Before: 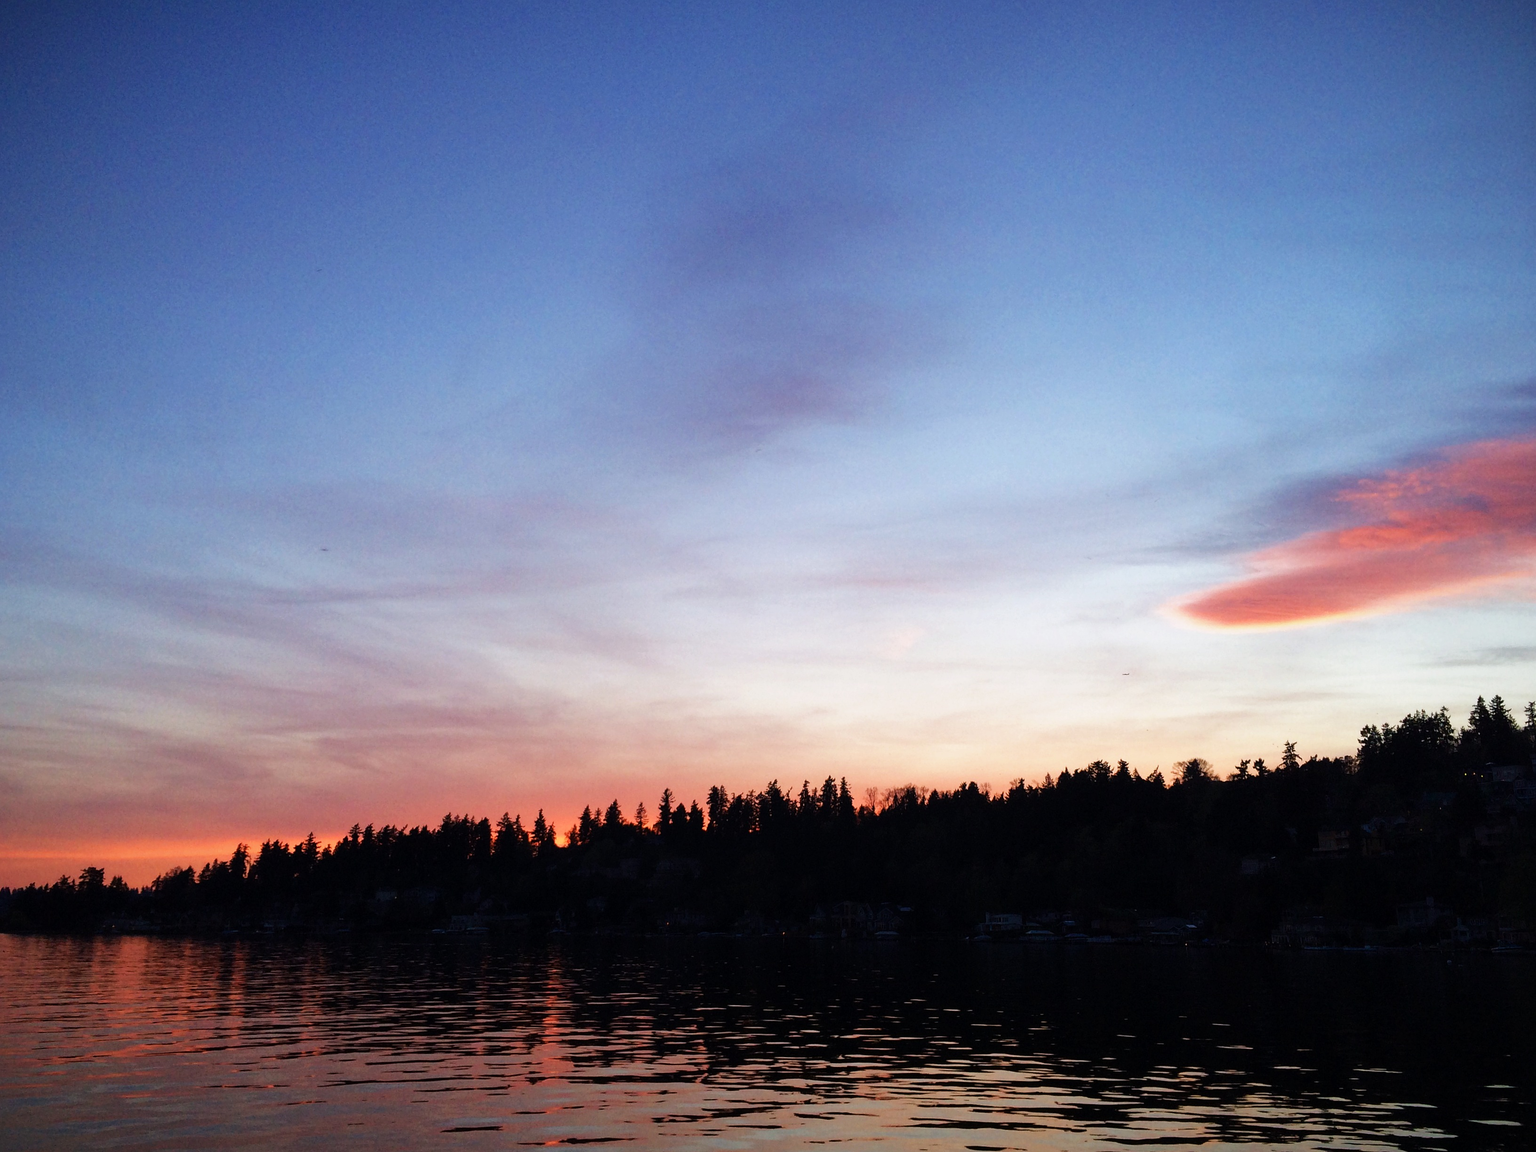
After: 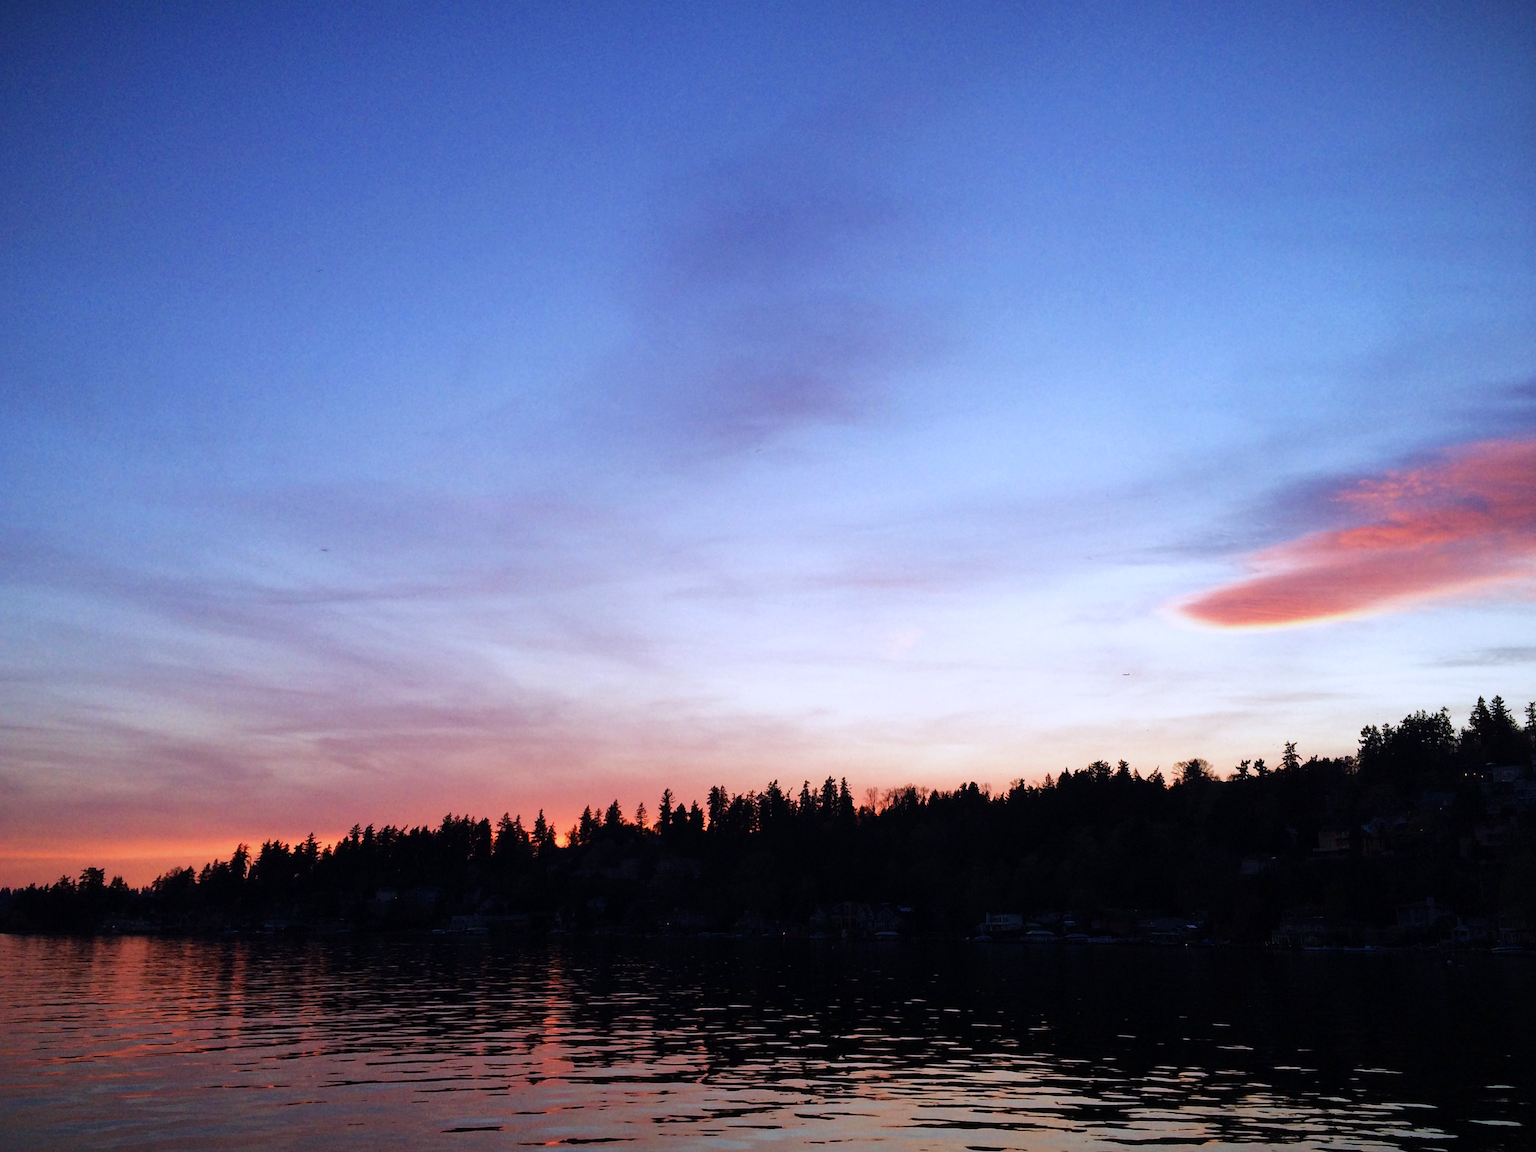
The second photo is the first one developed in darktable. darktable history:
exposure: compensate highlight preservation false
white balance: red 0.967, blue 1.119, emerald 0.756
